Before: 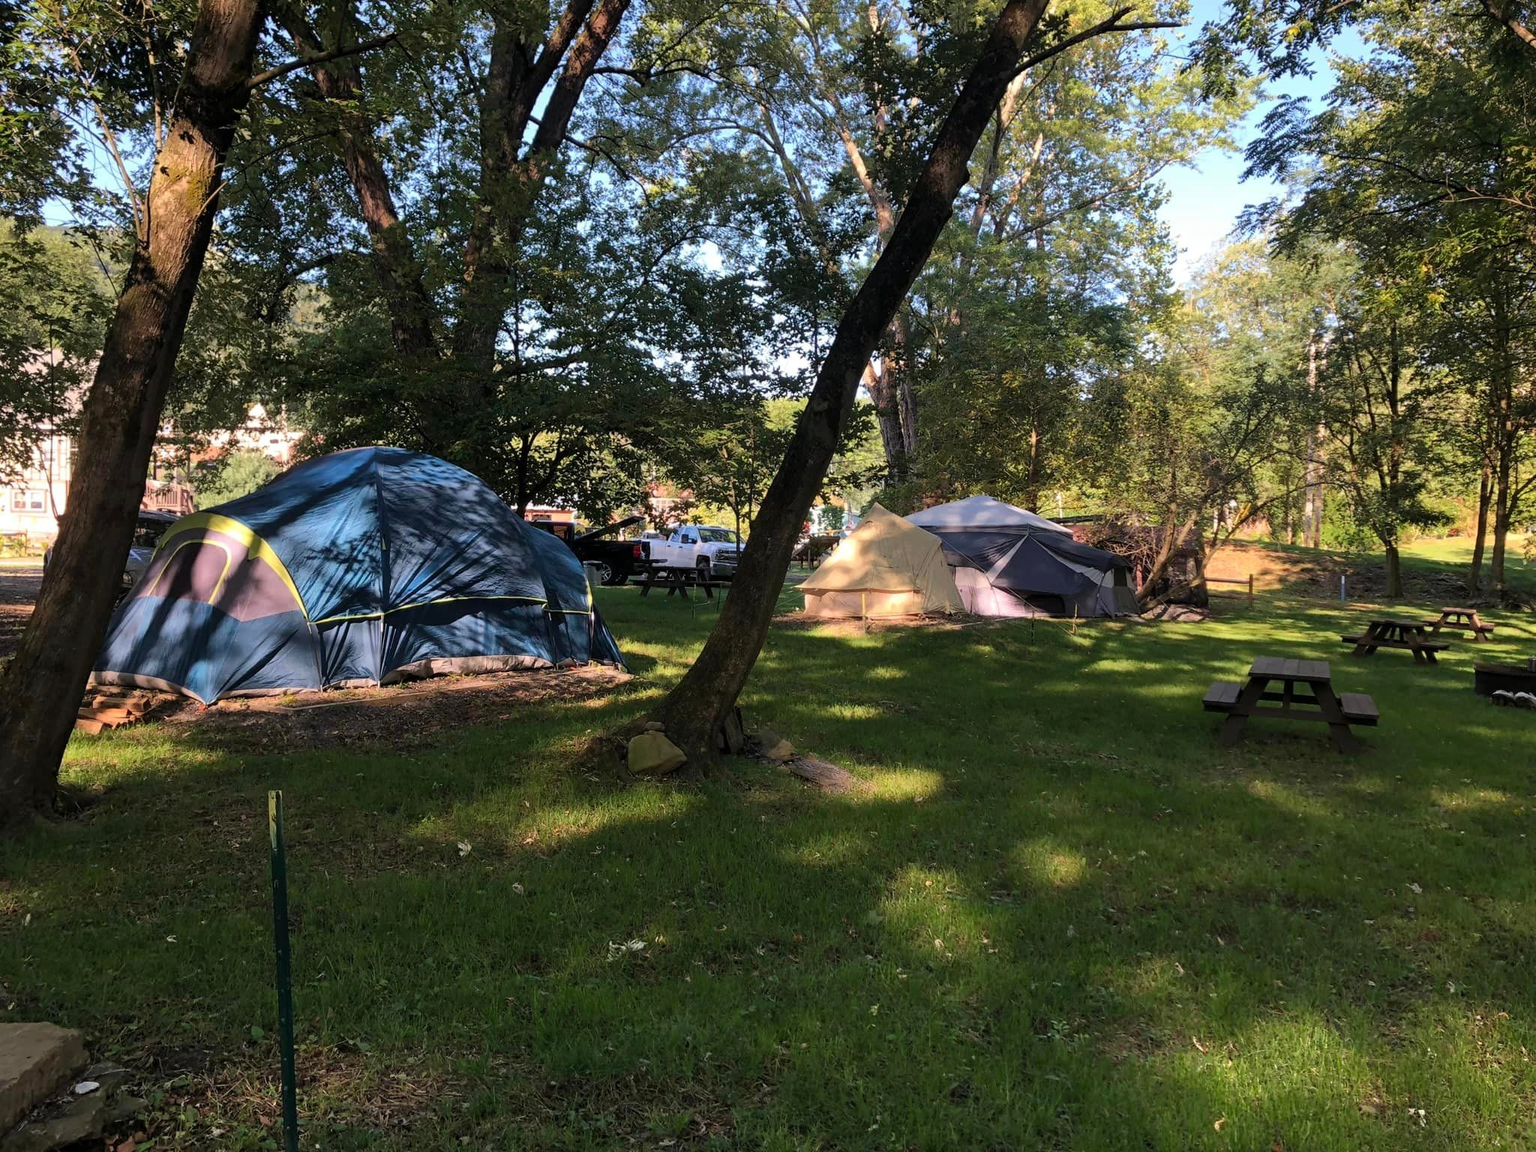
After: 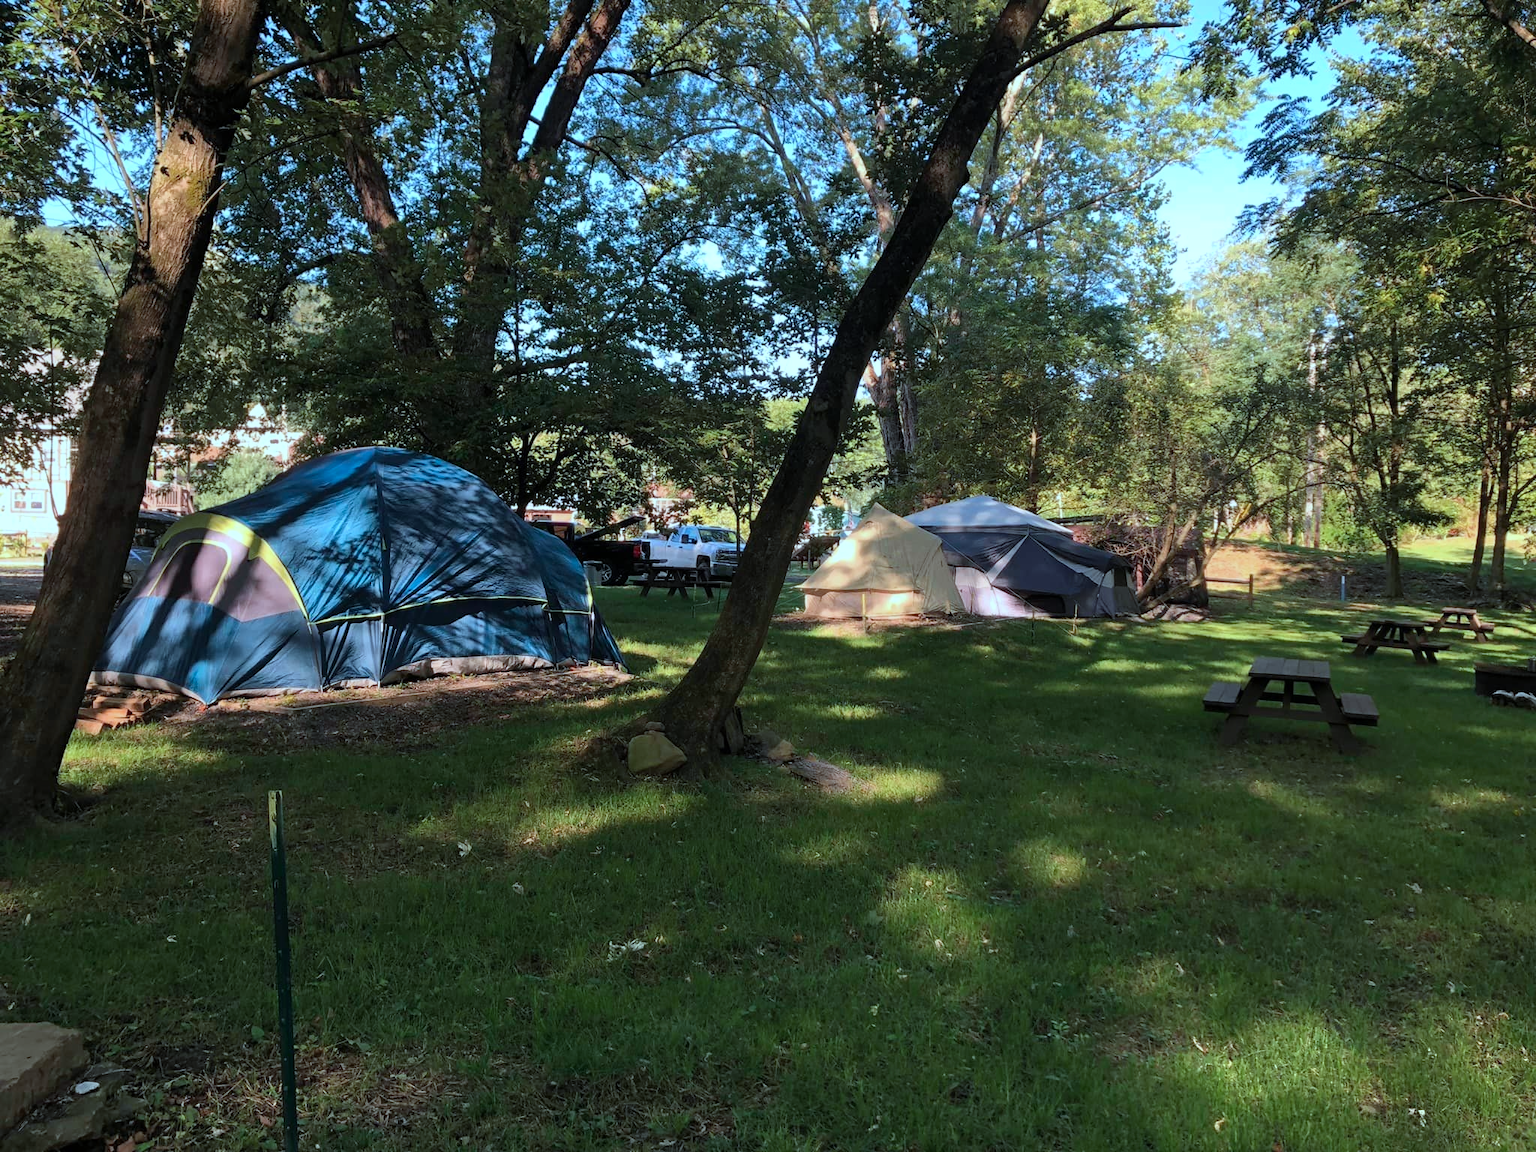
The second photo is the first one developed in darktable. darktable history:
color correction: highlights a* -11.64, highlights b* -15.81
